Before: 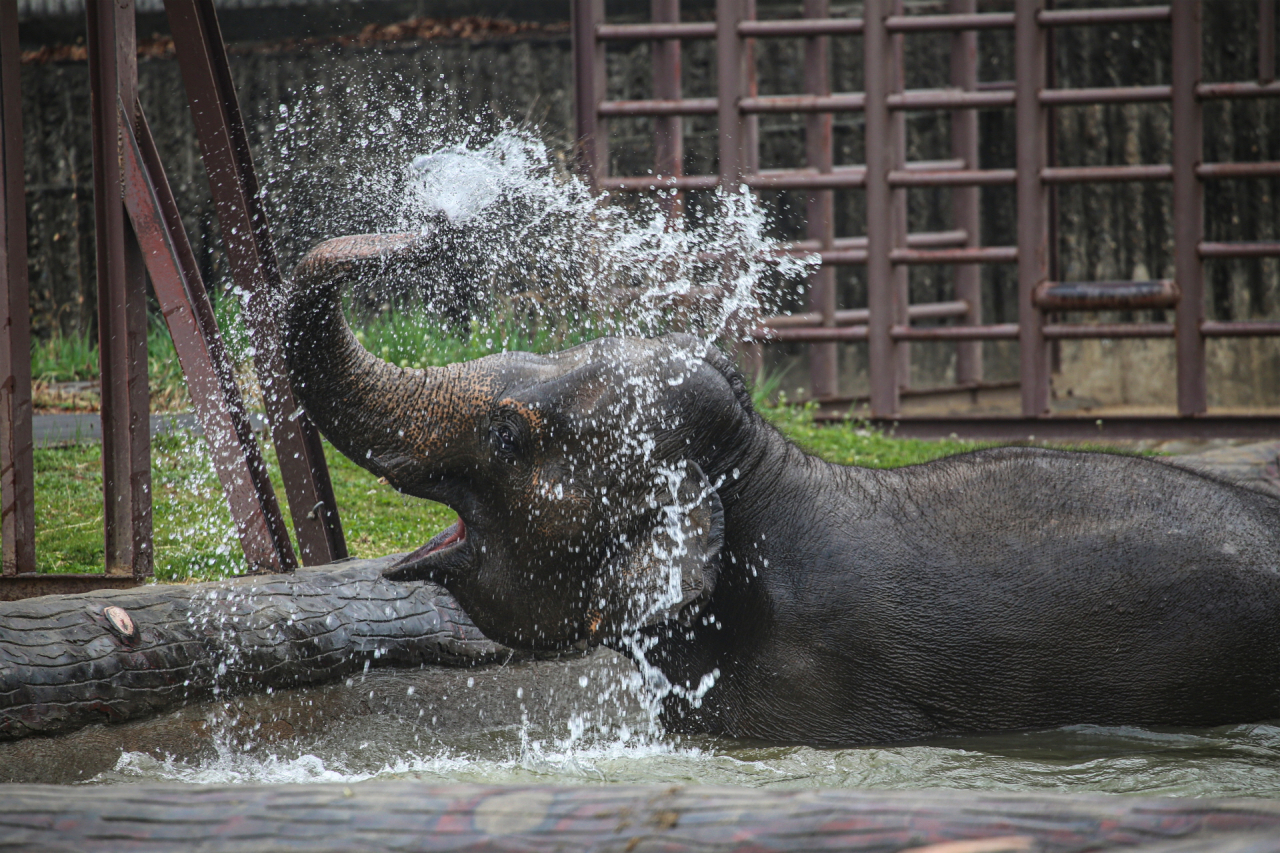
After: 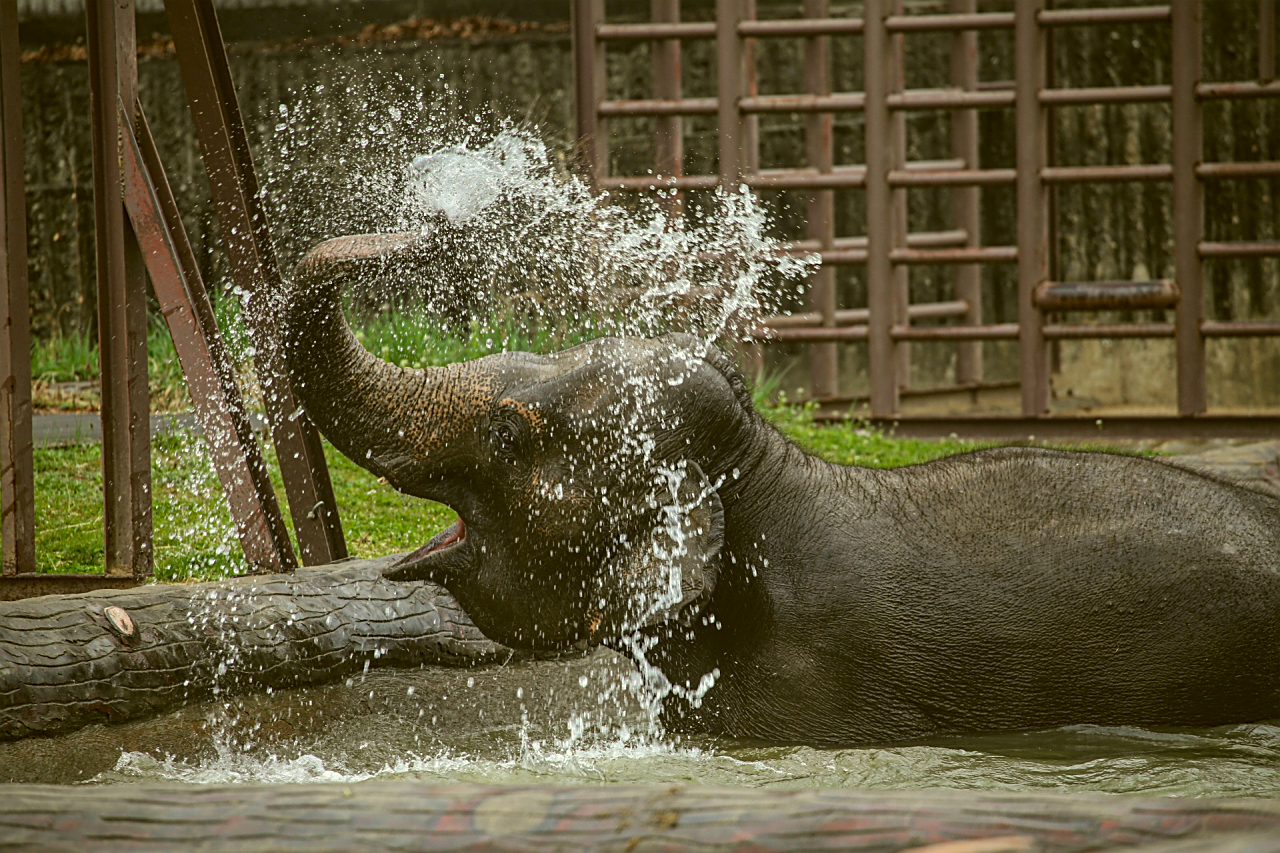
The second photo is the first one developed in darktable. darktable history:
sharpen: on, module defaults
shadows and highlights: shadows 29.85
color correction: highlights a* -1.46, highlights b* 10.52, shadows a* 0.367, shadows b* 20.01
